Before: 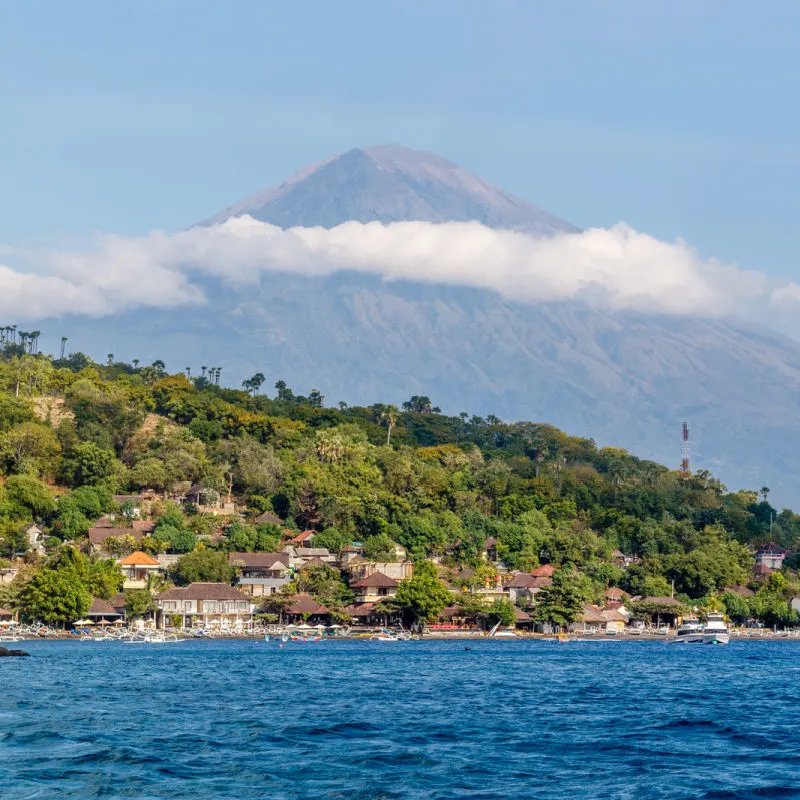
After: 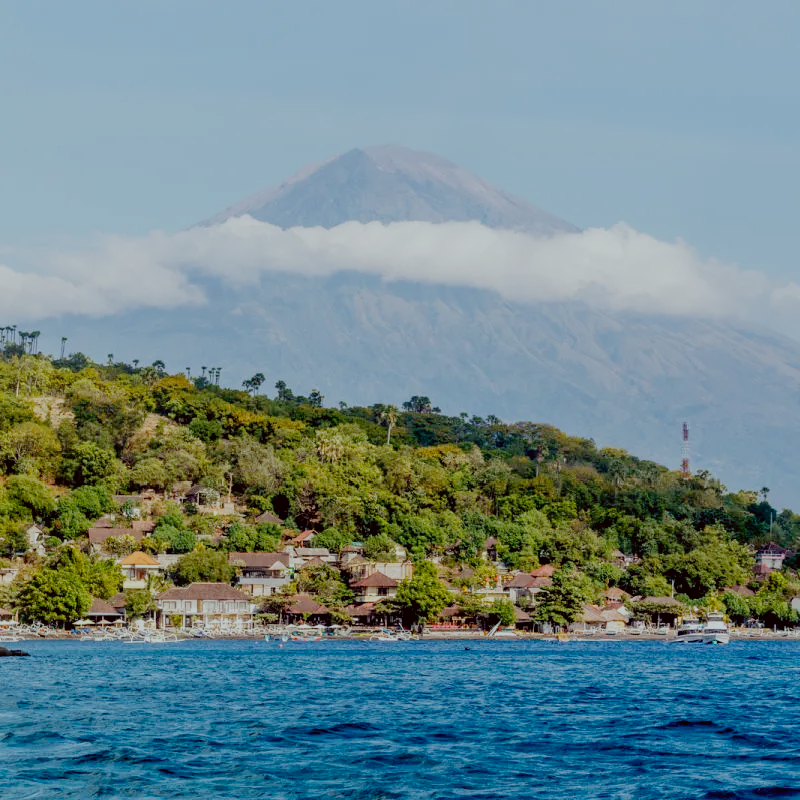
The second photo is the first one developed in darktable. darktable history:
filmic rgb: middle gray luminance 29.76%, black relative exposure -8.95 EV, white relative exposure 6.99 EV, target black luminance 0%, hardness 2.97, latitude 1.43%, contrast 0.96, highlights saturation mix 3.83%, shadows ↔ highlights balance 12.09%, preserve chrominance no, color science v4 (2020), contrast in shadows soft
color correction: highlights a* -5.1, highlights b* -4.14, shadows a* 4, shadows b* 4.29
